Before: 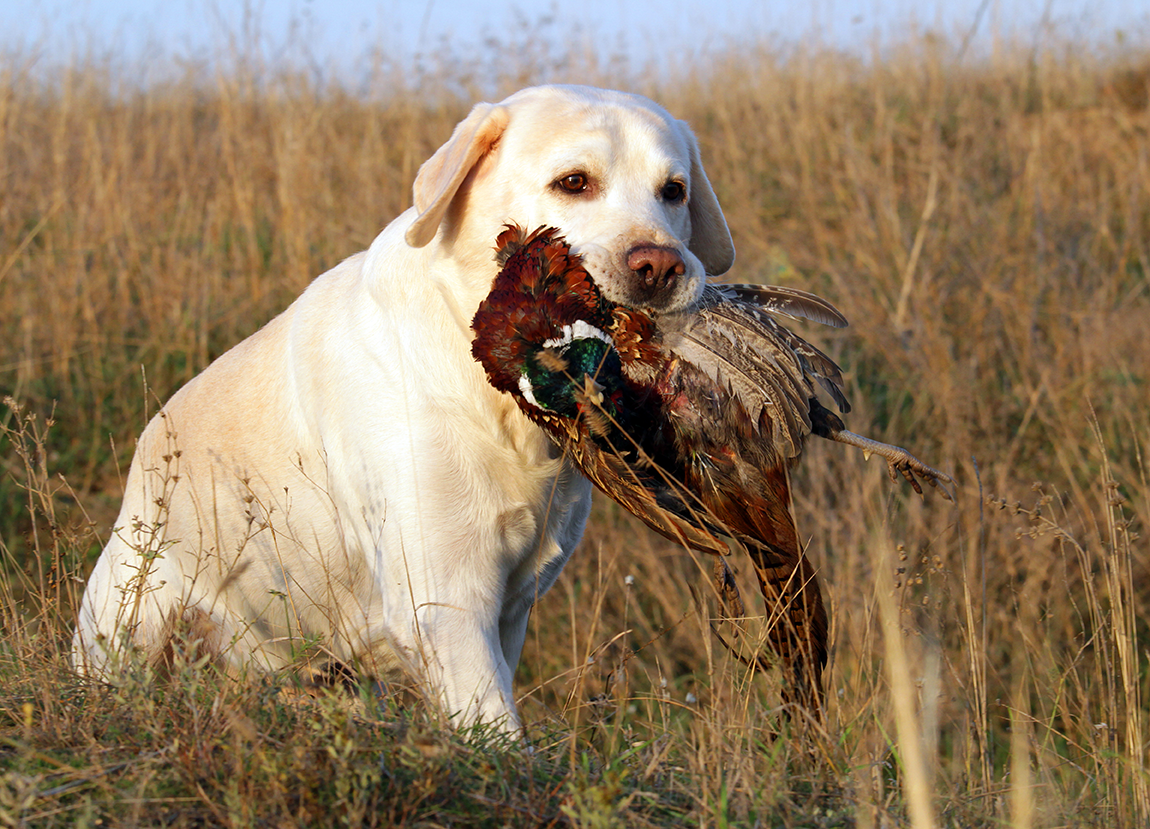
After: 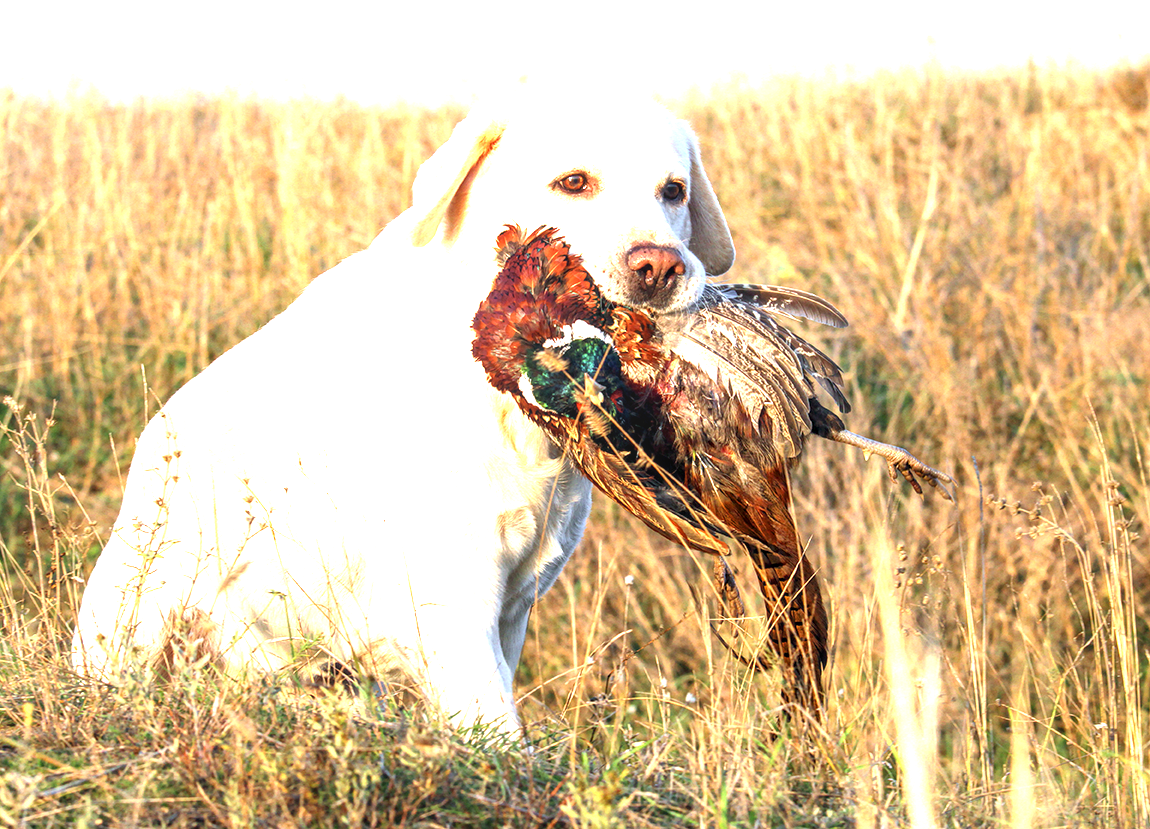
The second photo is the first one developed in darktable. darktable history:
exposure: black level correction 0, exposure 1.9 EV, compensate highlight preservation false
local contrast: detail 130%
